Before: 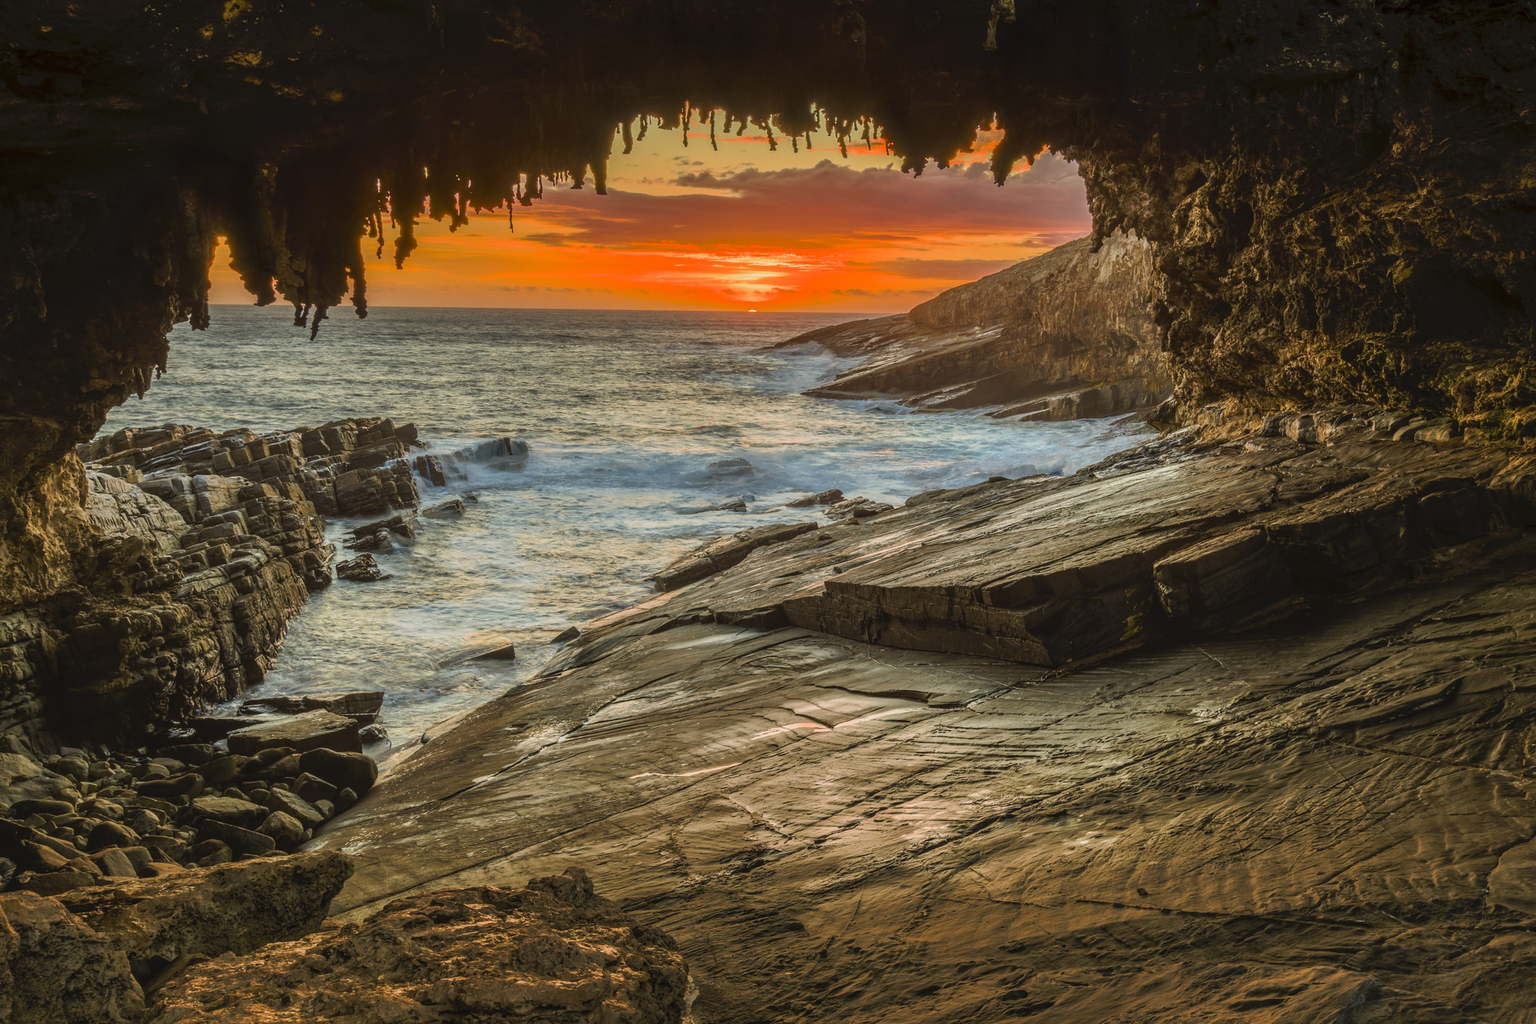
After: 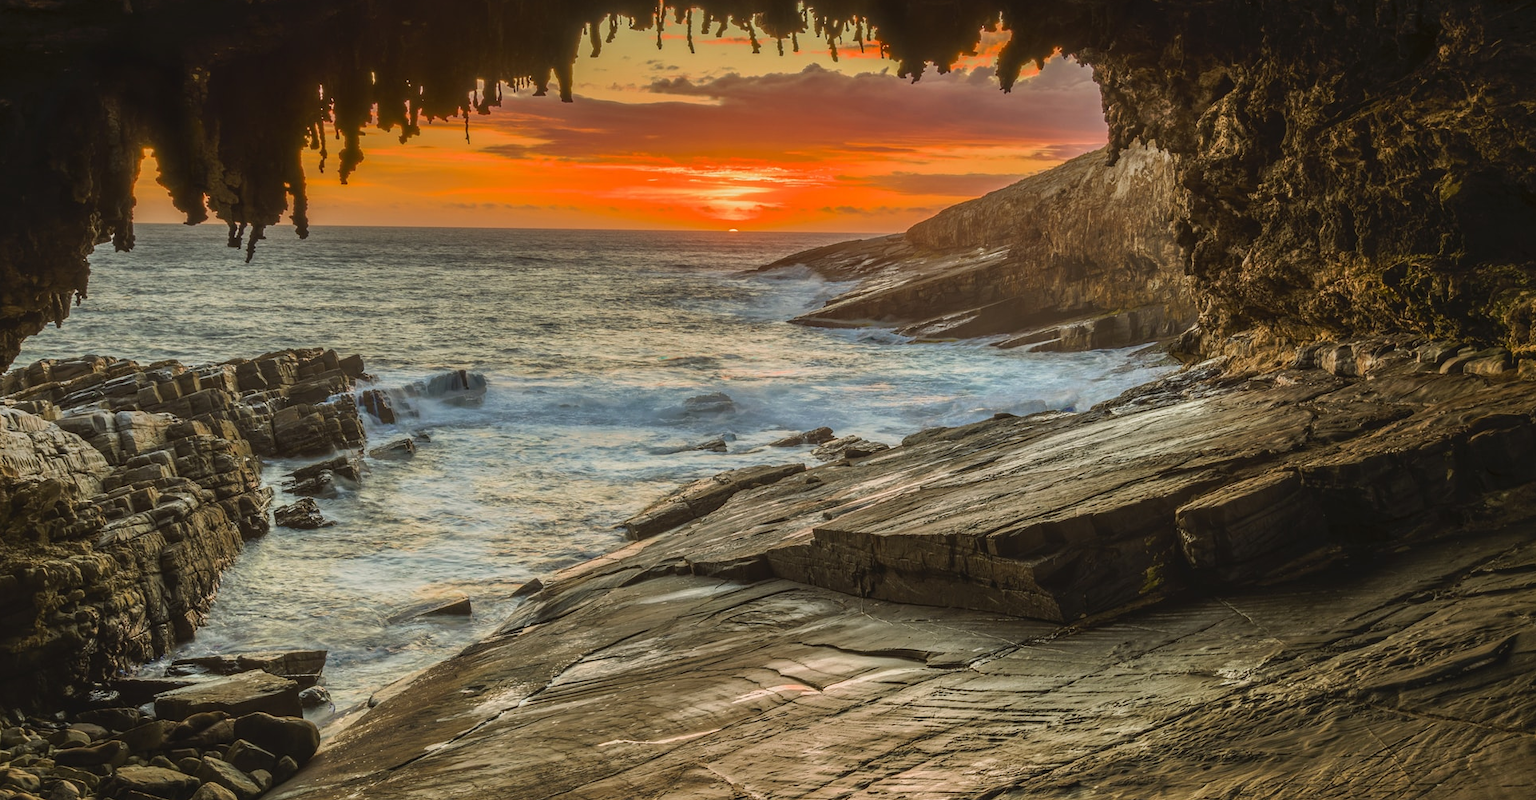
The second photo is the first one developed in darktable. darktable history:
crop: left 5.721%, top 9.994%, right 3.611%, bottom 19.137%
shadows and highlights: radius 331.28, shadows 55.41, highlights -98.19, compress 94.44%, soften with gaussian
